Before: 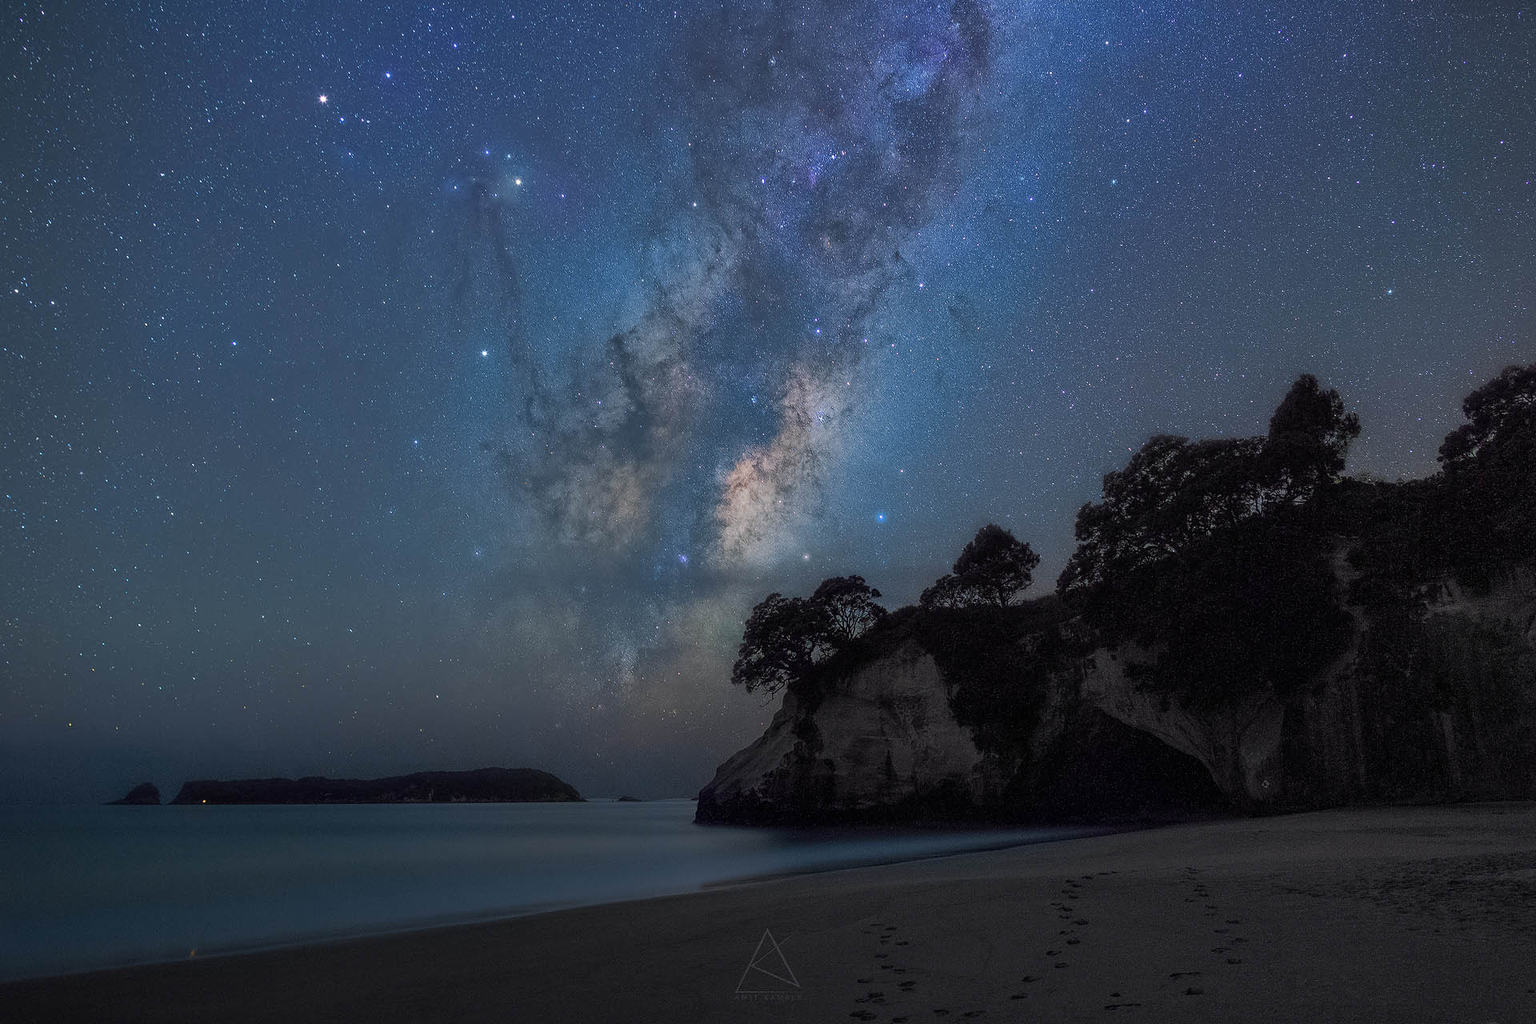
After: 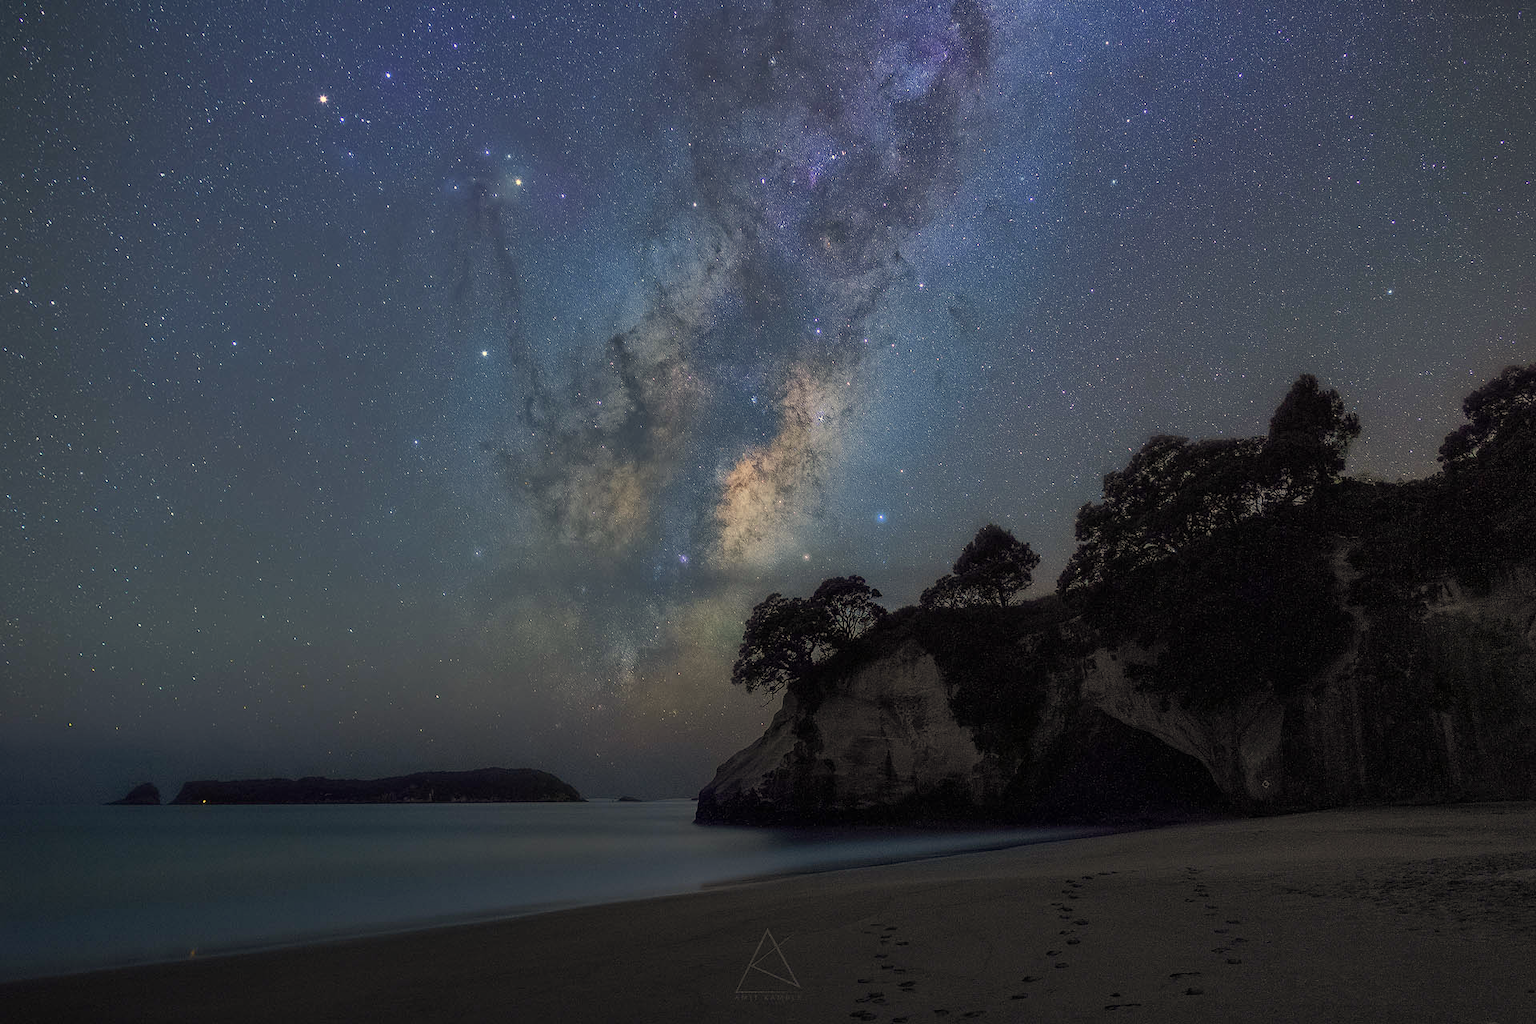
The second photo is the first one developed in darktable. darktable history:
color correction: highlights a* 2.66, highlights b* 23.11
